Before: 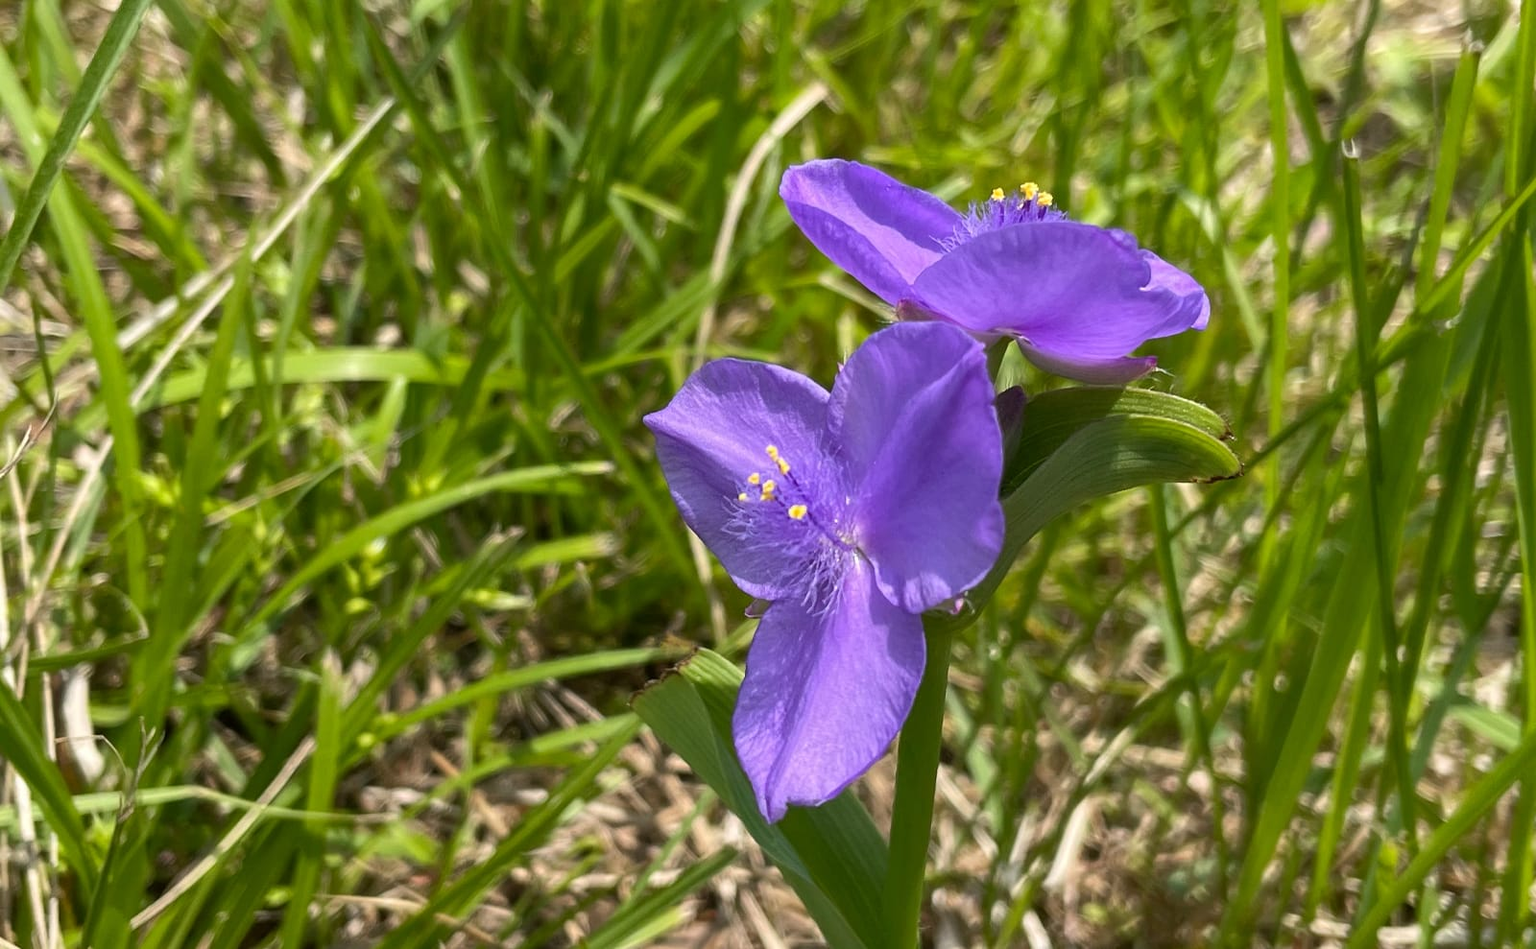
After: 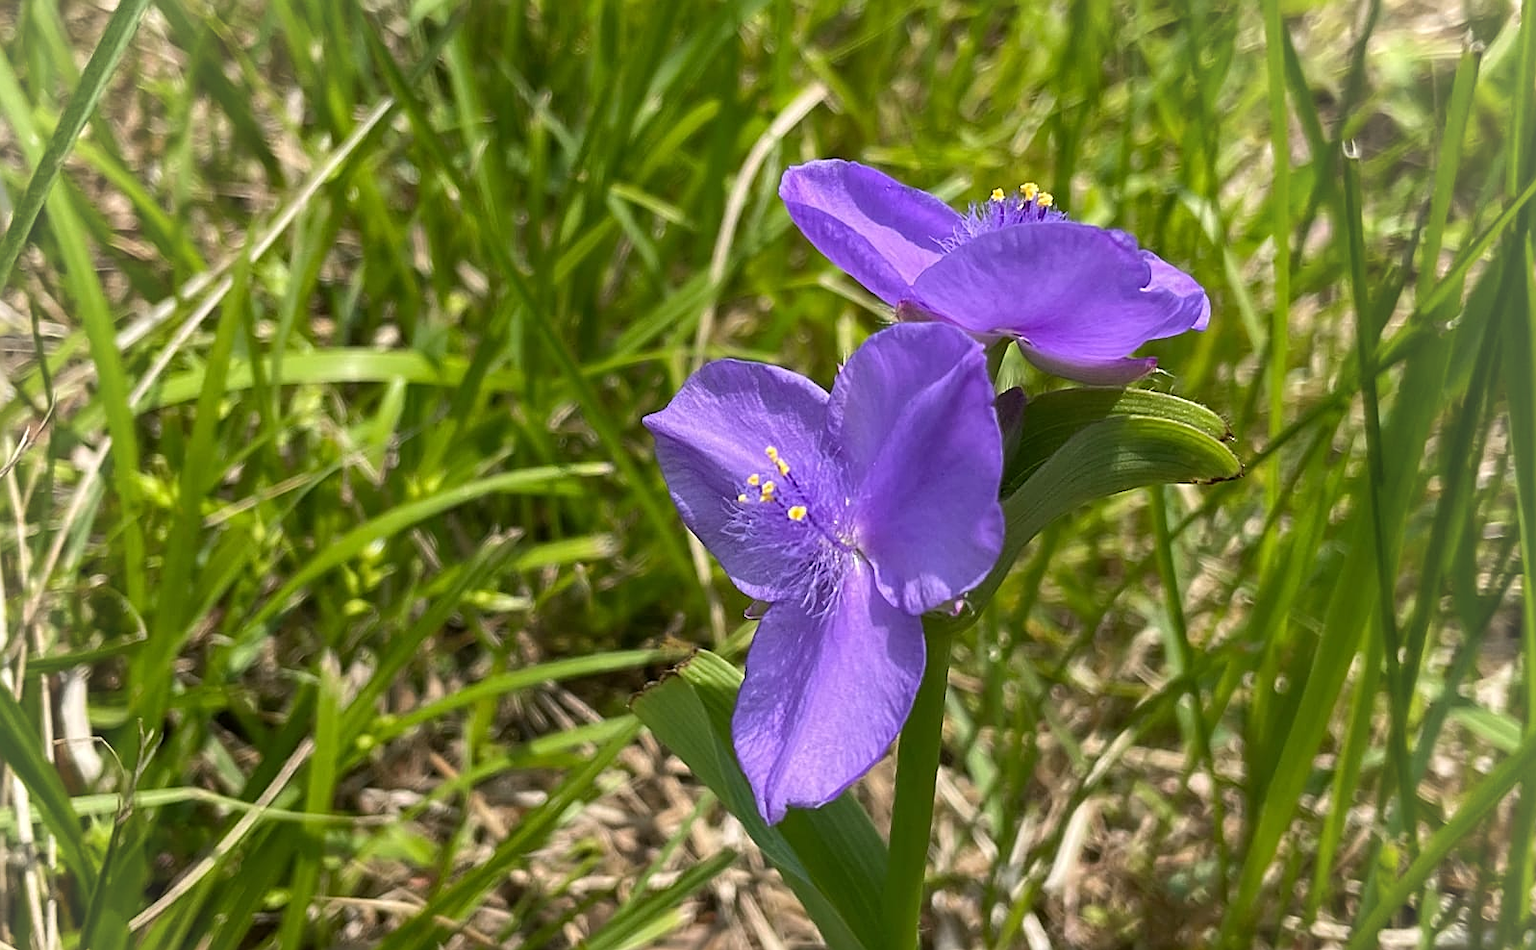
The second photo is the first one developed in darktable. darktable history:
sharpen: on, module defaults
crop and rotate: left 0.129%, bottom 0.012%
vignetting: brightness 0.069, saturation -0.001, center (-0.029, 0.234)
